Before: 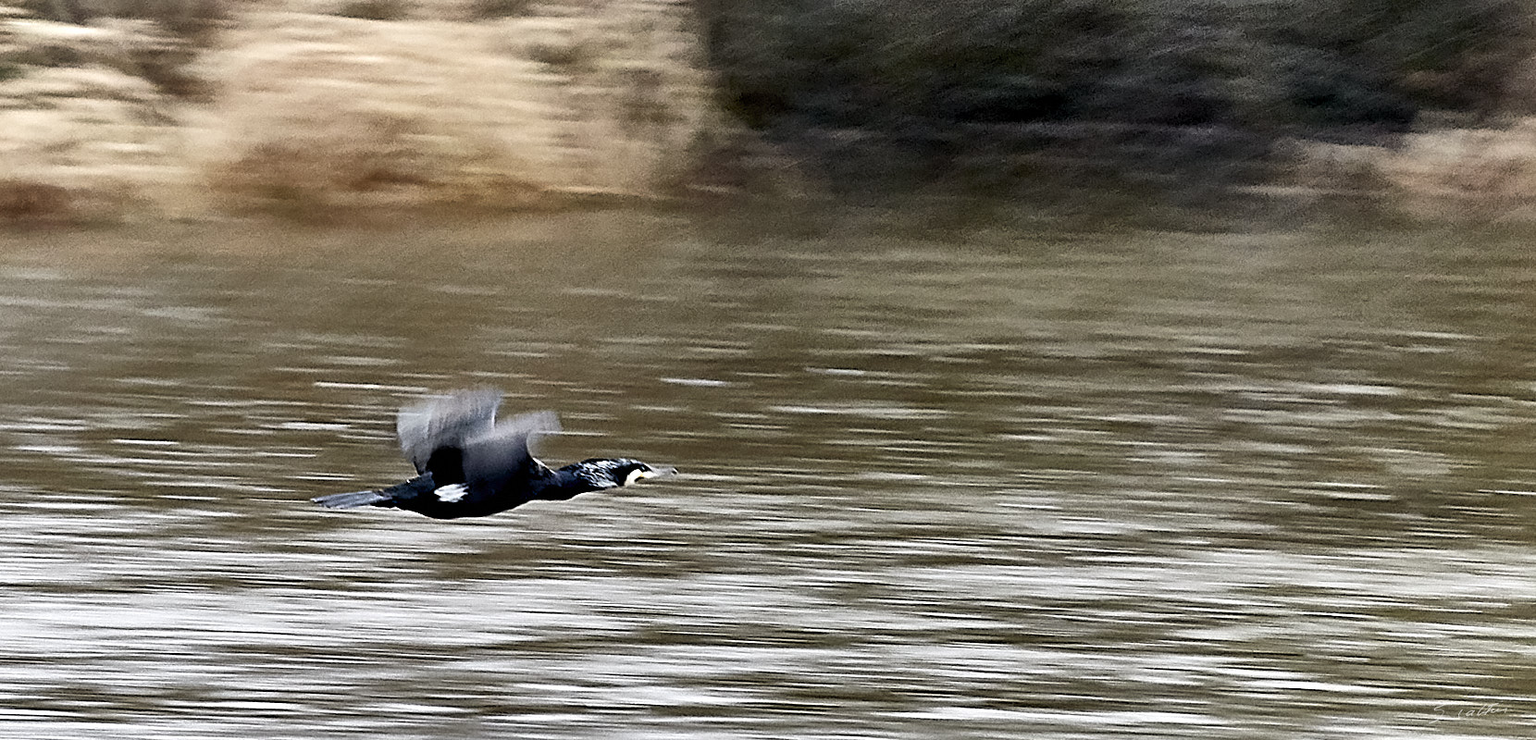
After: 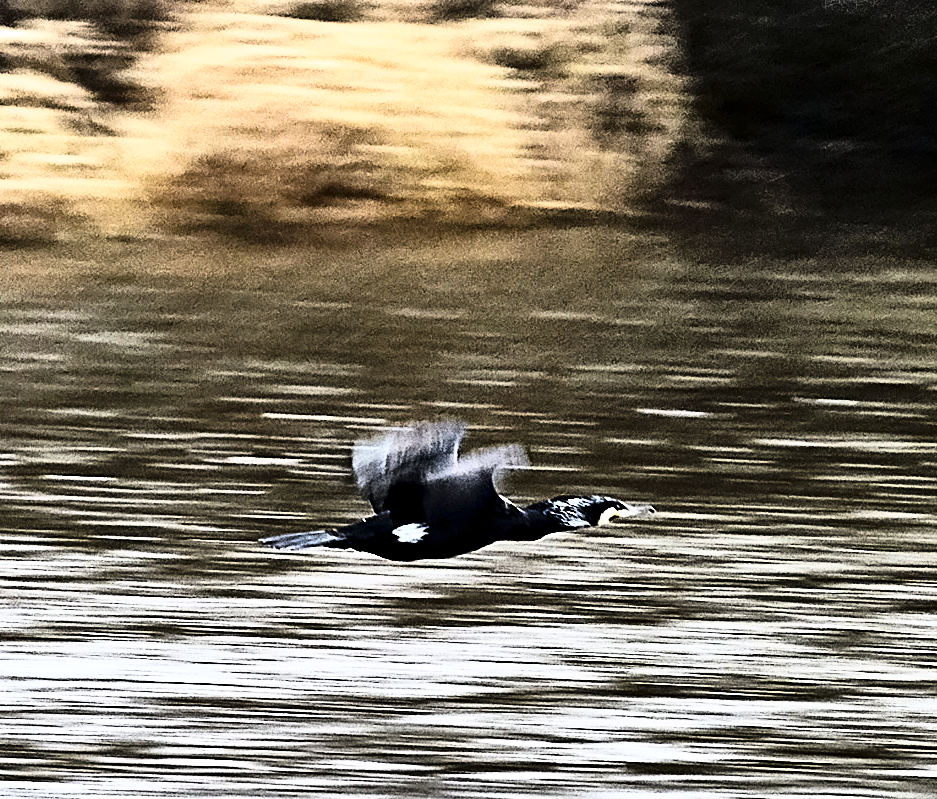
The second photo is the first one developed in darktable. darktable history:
haze removal: strength 0.486, distance 0.432, compatibility mode true, adaptive false
tone curve: curves: ch0 [(0, 0) (0.003, 0.003) (0.011, 0.006) (0.025, 0.01) (0.044, 0.015) (0.069, 0.02) (0.1, 0.027) (0.136, 0.036) (0.177, 0.05) (0.224, 0.07) (0.277, 0.12) (0.335, 0.208) (0.399, 0.334) (0.468, 0.473) (0.543, 0.636) (0.623, 0.795) (0.709, 0.907) (0.801, 0.97) (0.898, 0.989) (1, 1)], color space Lab, linked channels, preserve colors none
crop: left 4.678%, right 38.853%
